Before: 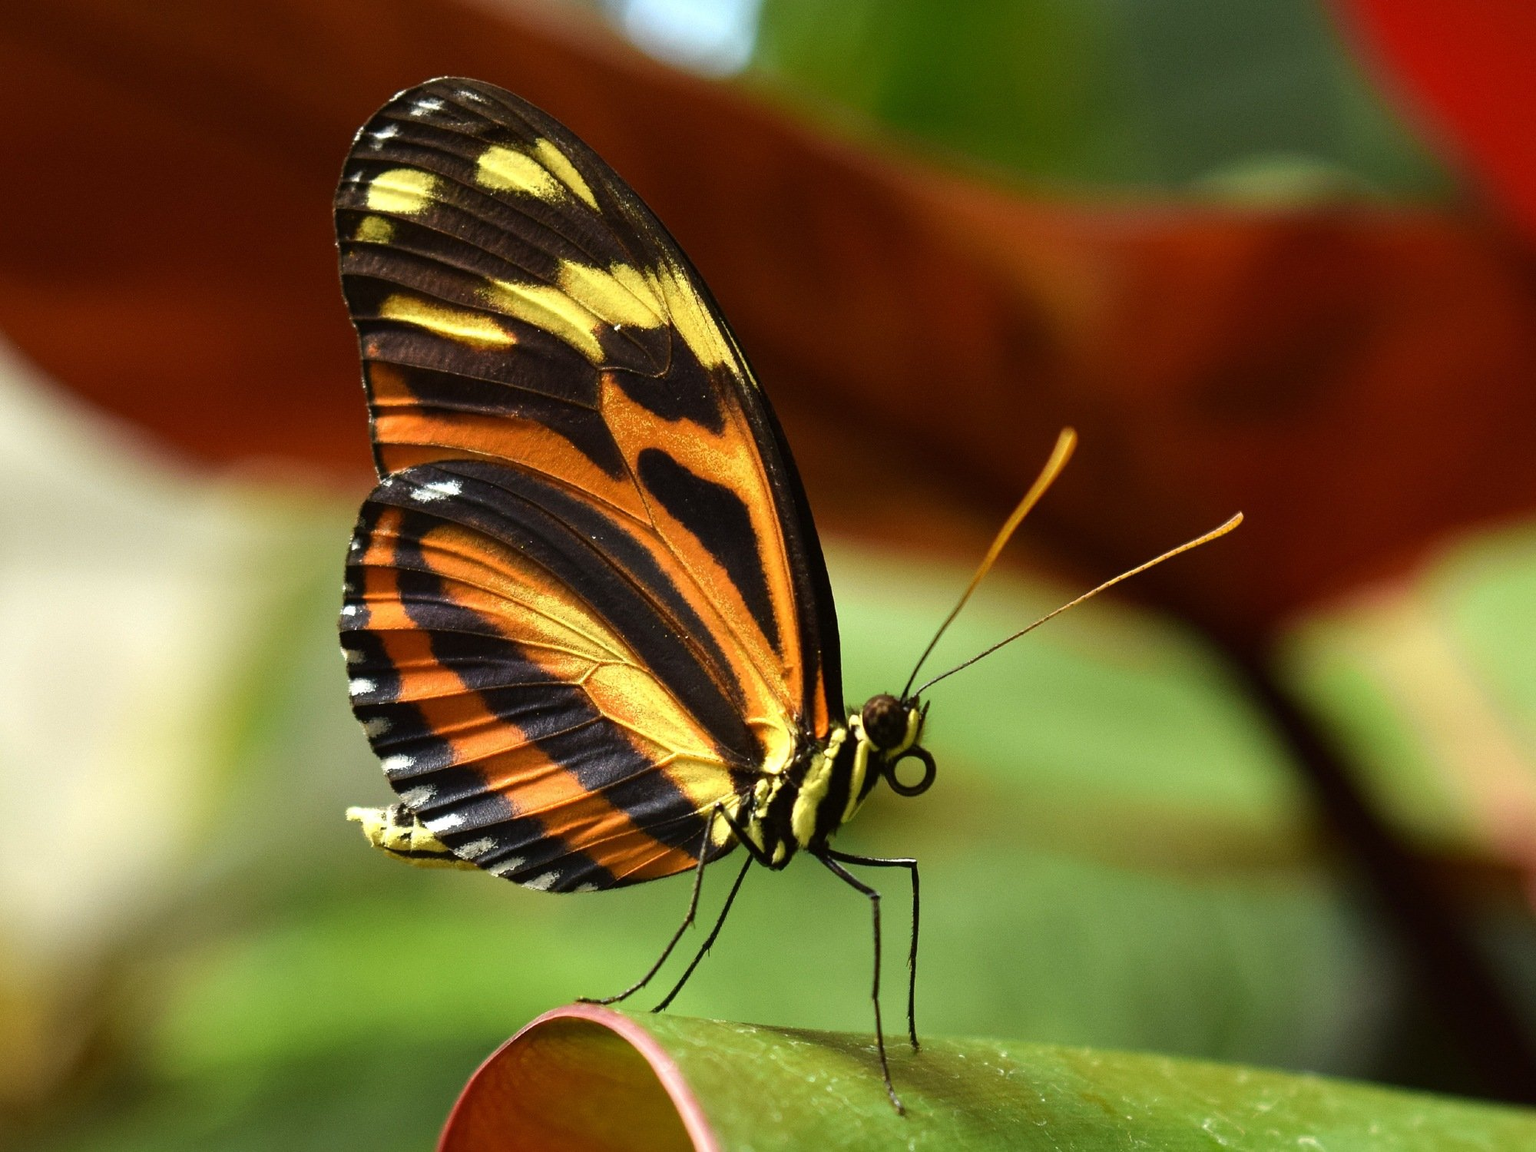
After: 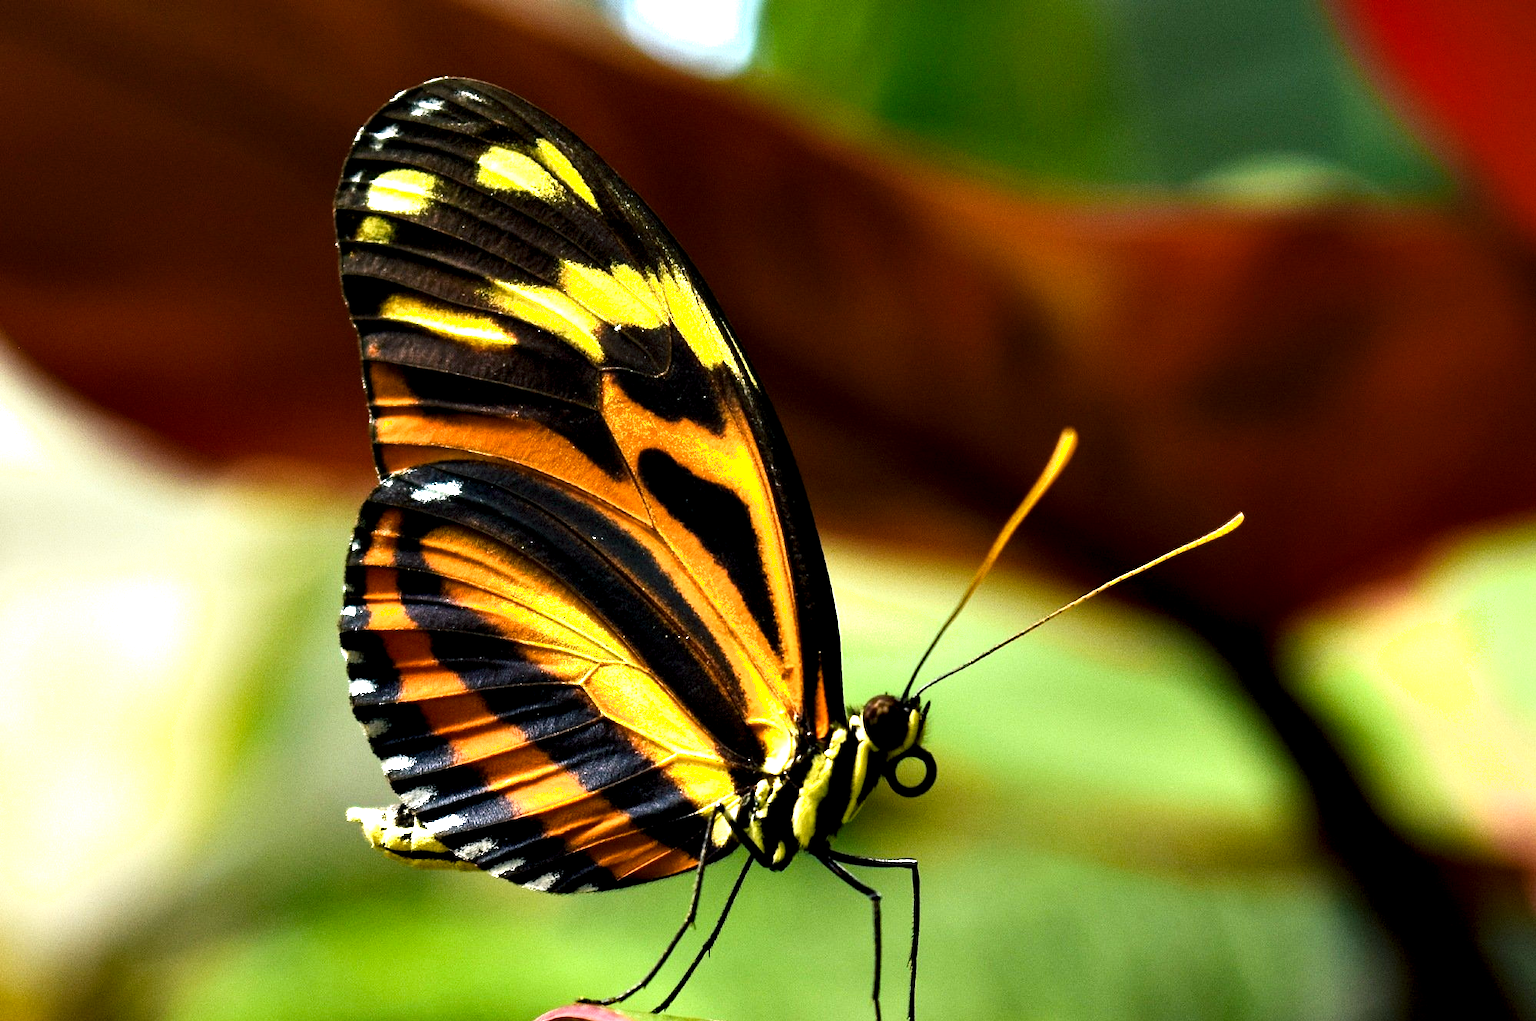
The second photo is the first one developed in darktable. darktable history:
contrast equalizer: octaves 7, y [[0.6 ×6], [0.55 ×6], [0 ×6], [0 ×6], [0 ×6]]
color balance rgb: shadows lift › luminance -7.723%, shadows lift › chroma 2.377%, shadows lift › hue 164.57°, power › hue 315.75°, perceptual saturation grading › global saturation 14.752%, perceptual brilliance grading › highlights 7.605%, perceptual brilliance grading › mid-tones 3.308%, perceptual brilliance grading › shadows 2.356%
color zones: curves: ch0 [(0.068, 0.464) (0.25, 0.5) (0.48, 0.508) (0.75, 0.536) (0.886, 0.476) (0.967, 0.456)]; ch1 [(0.066, 0.456) (0.25, 0.5) (0.616, 0.508) (0.746, 0.56) (0.934, 0.444)]
crop and rotate: top 0%, bottom 11.352%
shadows and highlights: shadows 1.41, highlights 40.74
